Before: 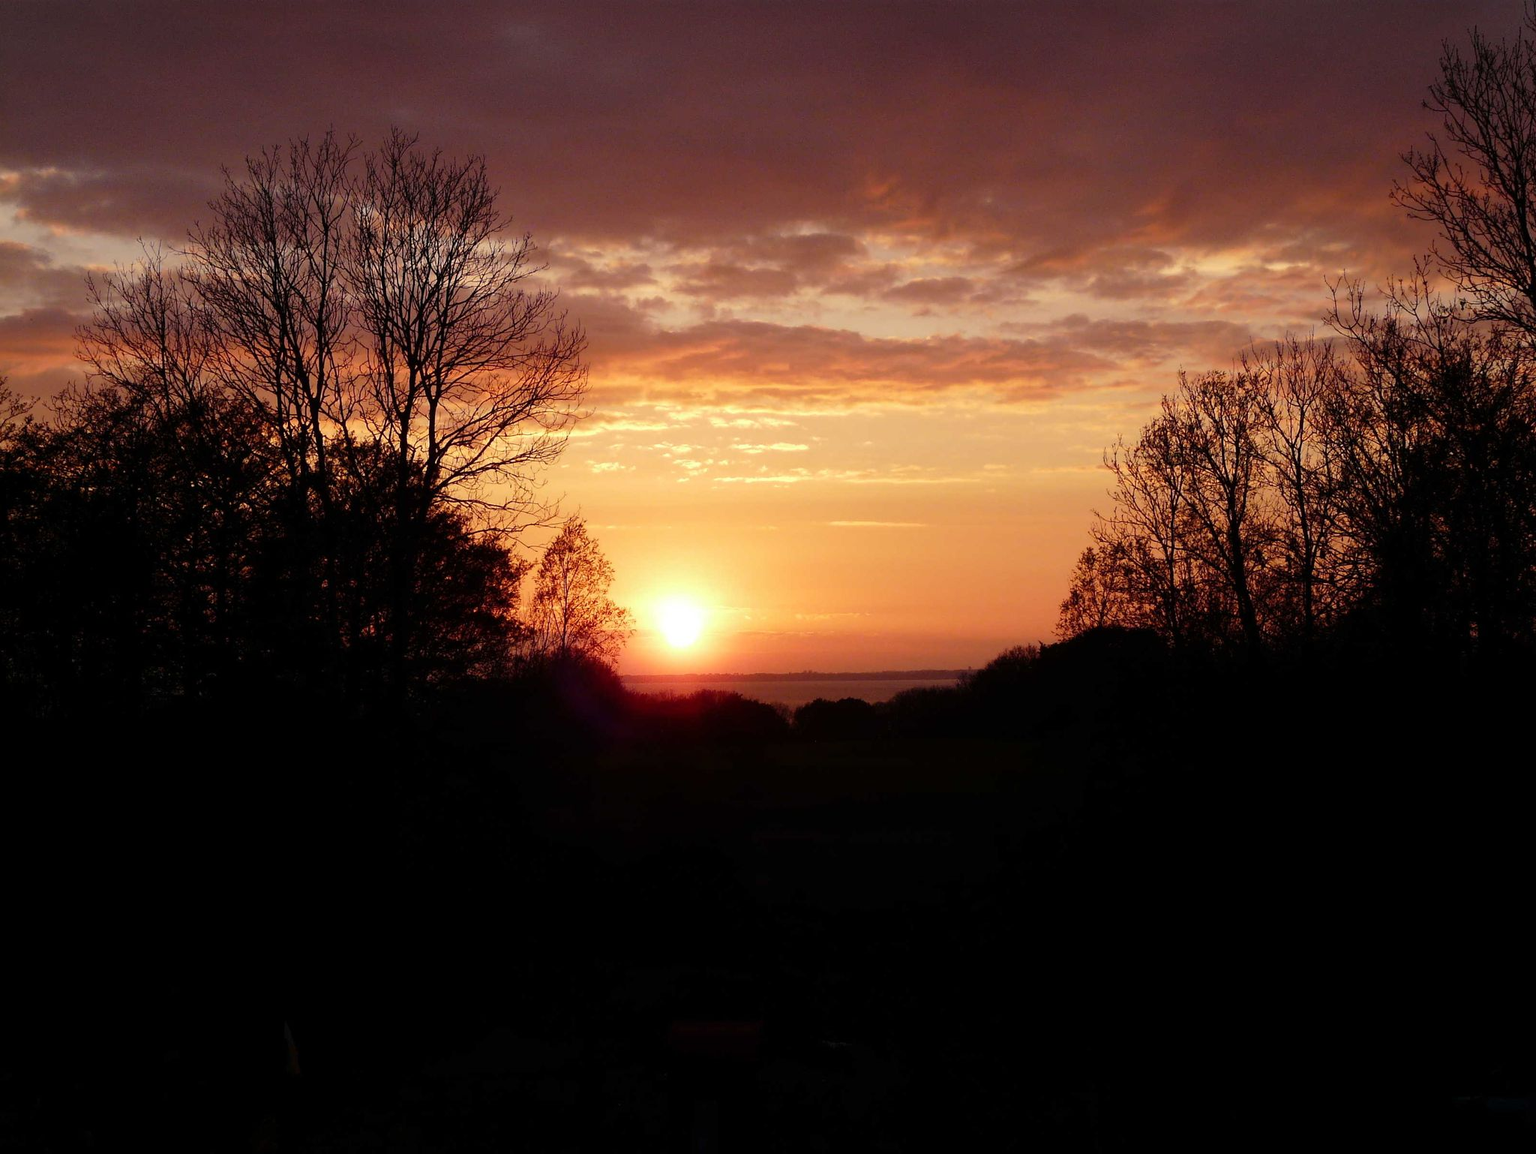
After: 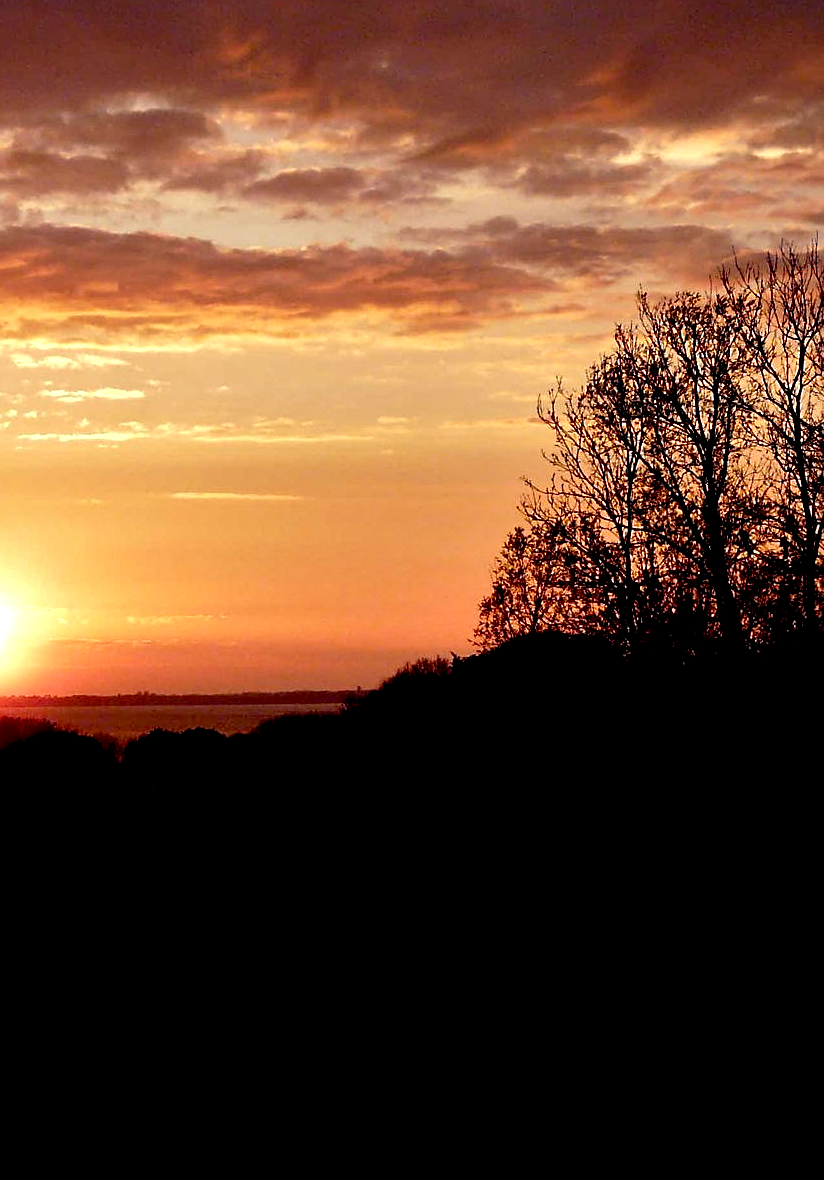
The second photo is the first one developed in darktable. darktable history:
crop: left 45.647%, top 13.15%, right 14.113%, bottom 10.1%
sharpen: on, module defaults
contrast equalizer: octaves 7, y [[0.6 ×6], [0.55 ×6], [0 ×6], [0 ×6], [0 ×6]]
exposure: black level correction 0.014, compensate highlight preservation false
